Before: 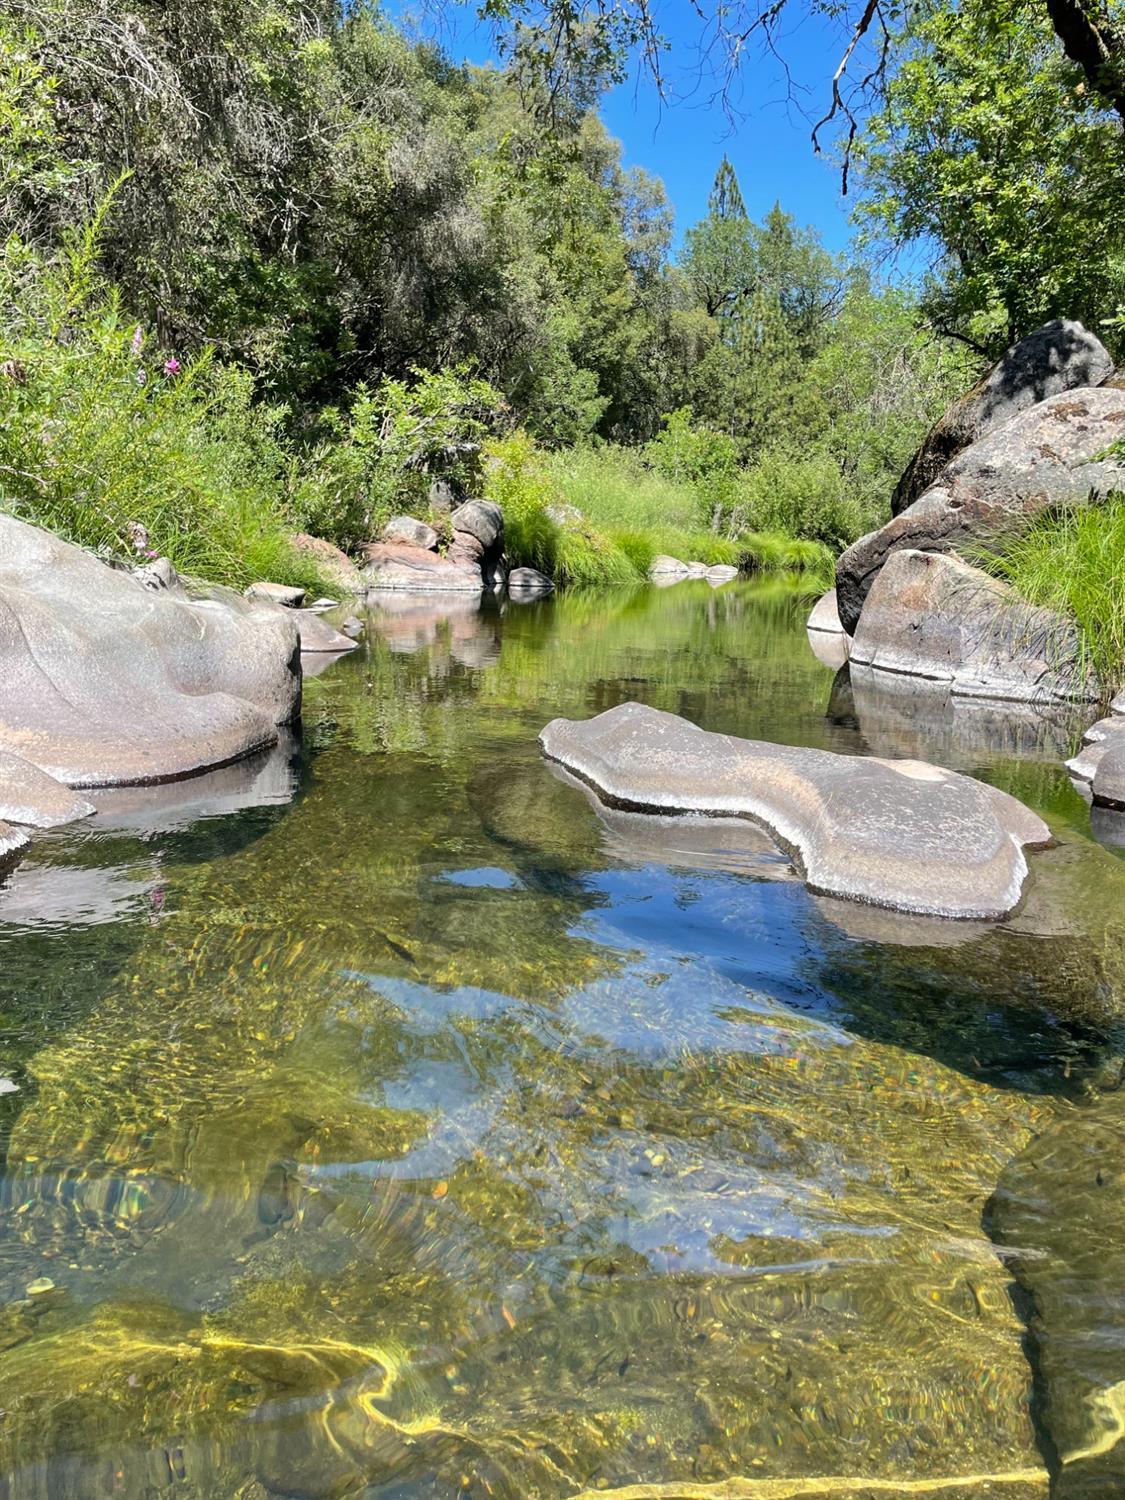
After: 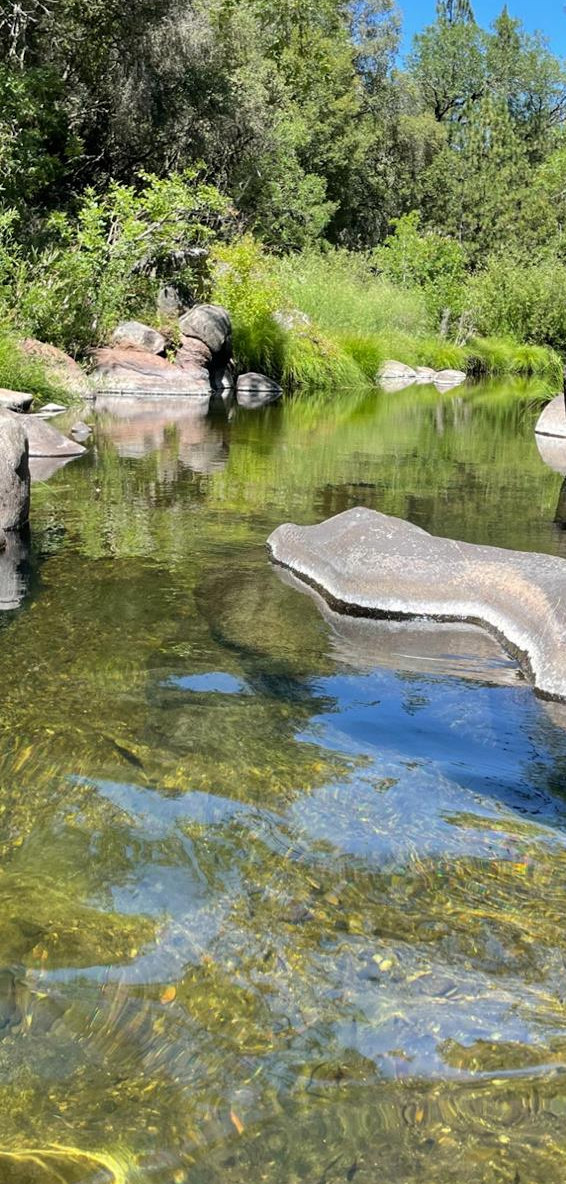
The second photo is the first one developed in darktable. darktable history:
crop and rotate: angle 0.022°, left 24.233%, top 13.04%, right 25.363%, bottom 7.944%
